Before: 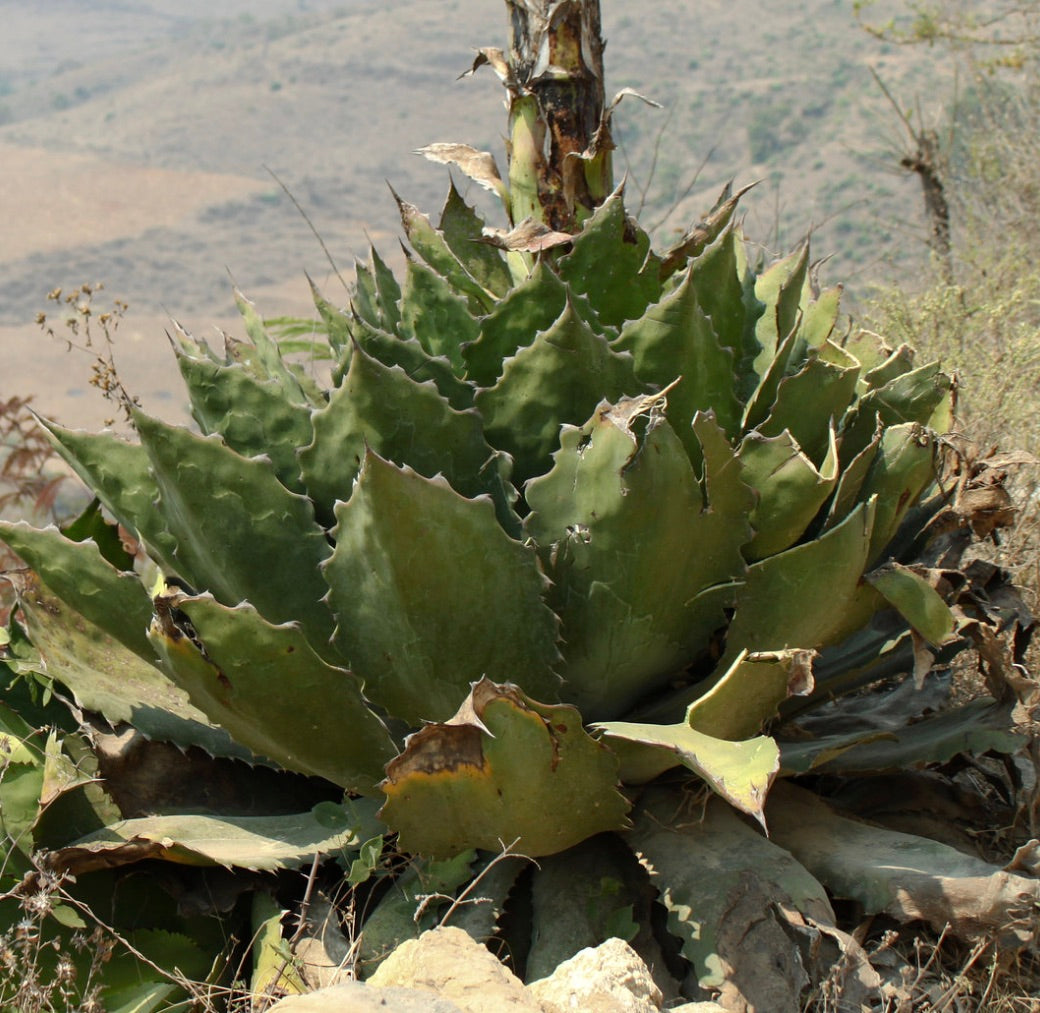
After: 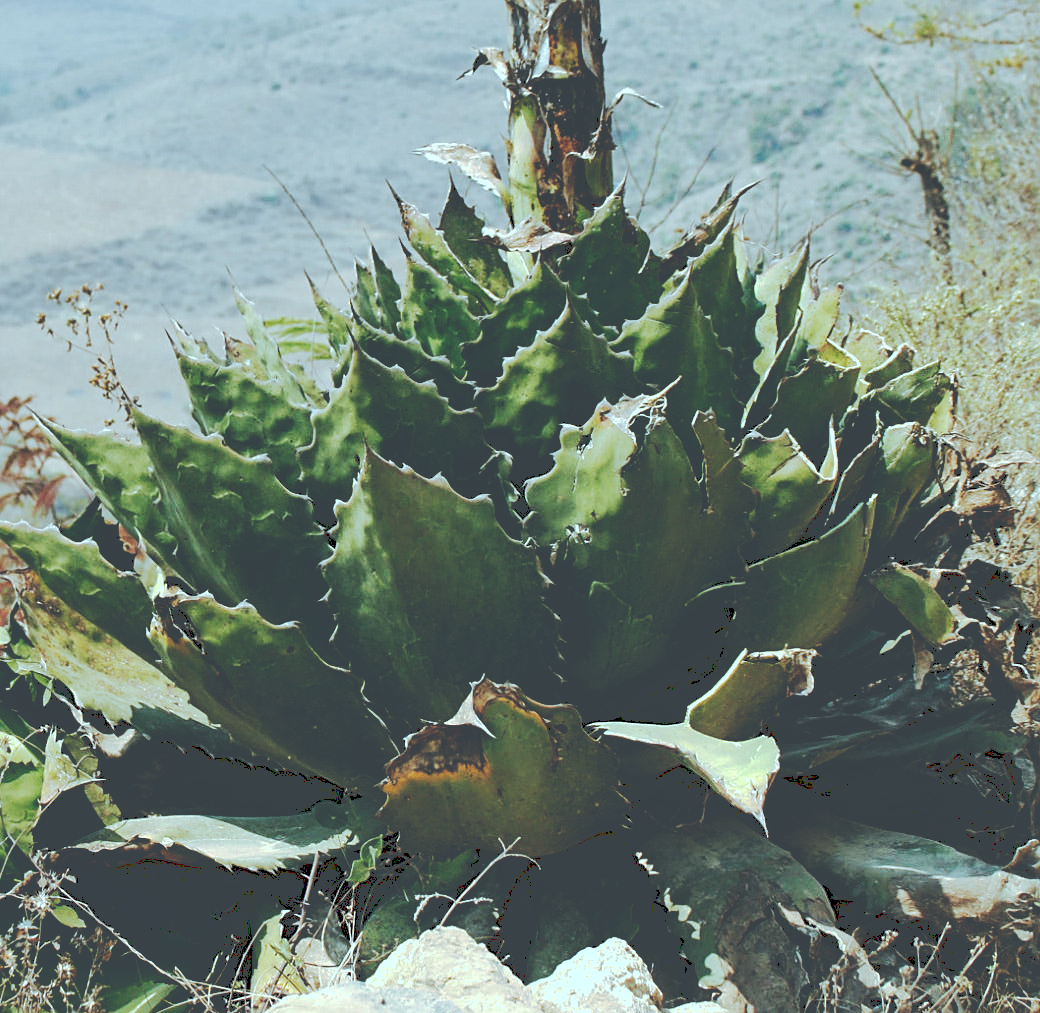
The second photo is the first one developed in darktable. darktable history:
contrast brightness saturation: contrast 0.062, brightness -0.008, saturation -0.216
tone curve: curves: ch0 [(0, 0) (0.003, 0.26) (0.011, 0.26) (0.025, 0.26) (0.044, 0.257) (0.069, 0.257) (0.1, 0.257) (0.136, 0.255) (0.177, 0.258) (0.224, 0.272) (0.277, 0.294) (0.335, 0.346) (0.399, 0.422) (0.468, 0.536) (0.543, 0.657) (0.623, 0.757) (0.709, 0.823) (0.801, 0.872) (0.898, 0.92) (1, 1)], preserve colors none
sharpen: on, module defaults
color correction: highlights a* -11.95, highlights b* -15.21
exposure: exposure 0.201 EV, compensate exposure bias true, compensate highlight preservation false
haze removal: strength 0.09, compatibility mode true, adaptive false
color balance rgb: highlights gain › chroma 1.608%, highlights gain › hue 54.82°, perceptual saturation grading › global saturation 0.256%, global vibrance 20.188%
shadows and highlights: shadows 29.94
